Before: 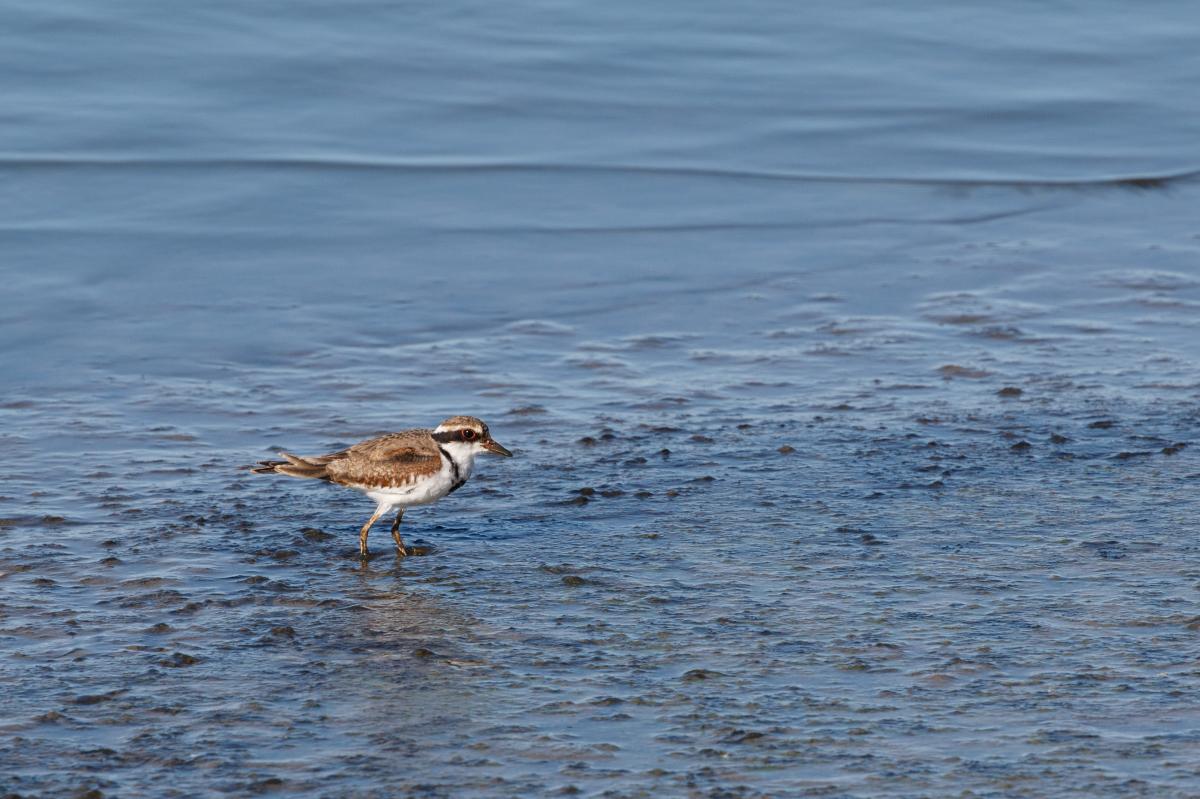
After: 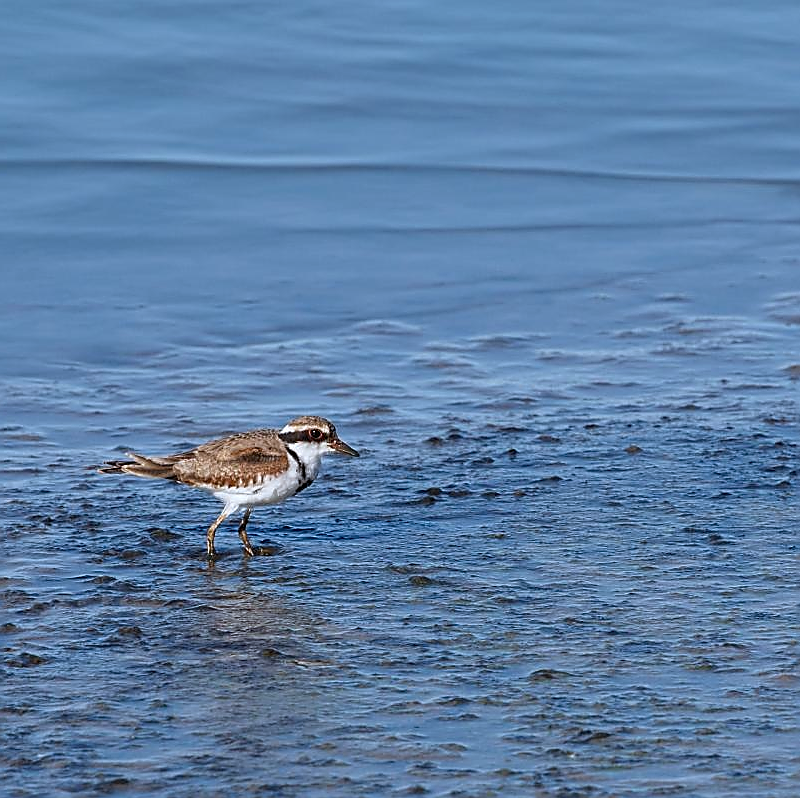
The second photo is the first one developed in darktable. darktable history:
color correction: highlights b* 0.029
exposure: black level correction 0.002, compensate highlight preservation false
sharpen: radius 1.403, amount 1.252, threshold 0.783
shadows and highlights: soften with gaussian
crop and rotate: left 12.827%, right 20.474%
color calibration: x 0.367, y 0.376, temperature 4354.19 K, gamut compression 0.999
